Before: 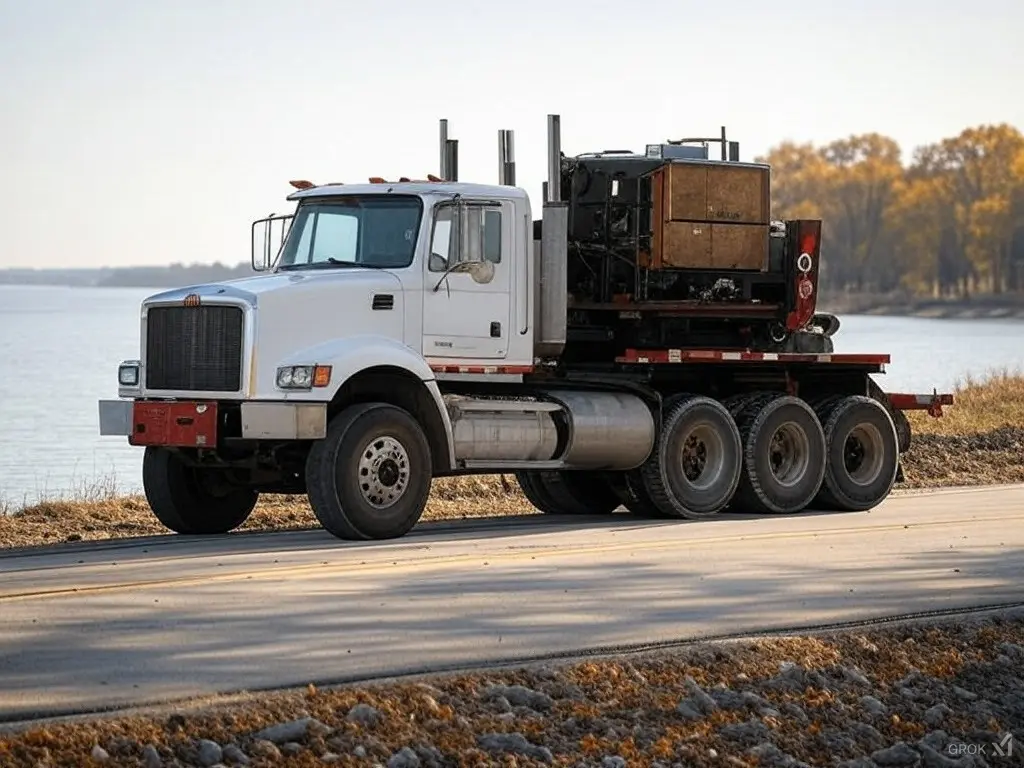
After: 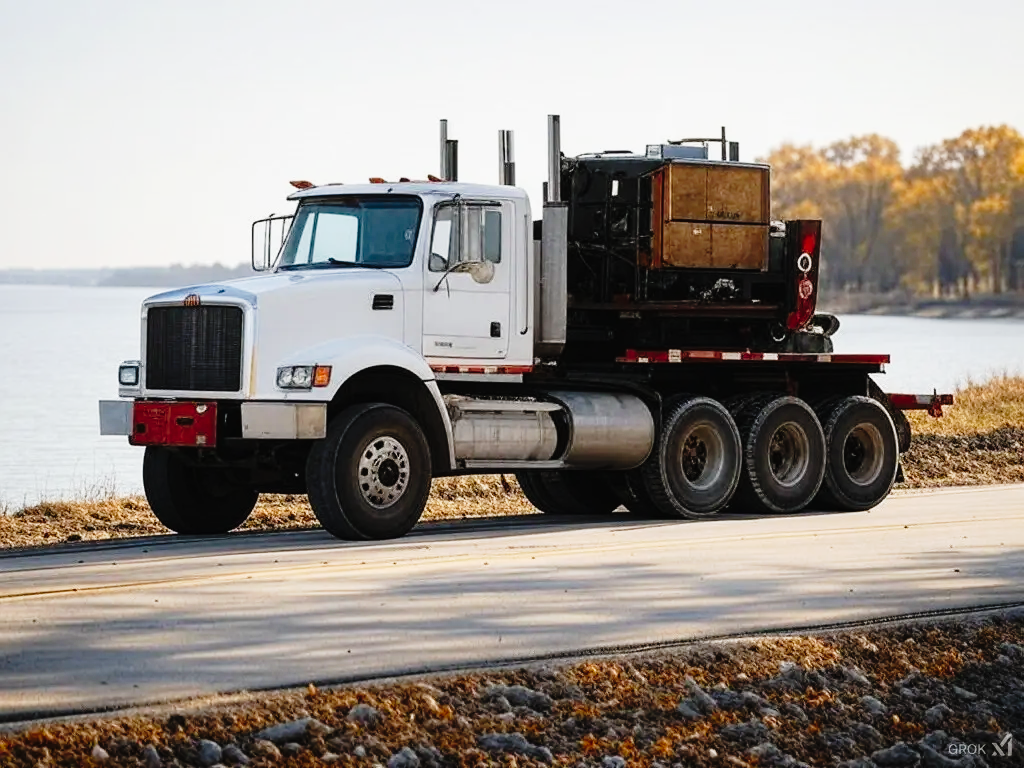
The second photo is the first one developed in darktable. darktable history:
tone curve: curves: ch0 [(0, 0.014) (0.17, 0.099) (0.392, 0.438) (0.725, 0.828) (0.872, 0.918) (1, 0.981)]; ch1 [(0, 0) (0.402, 0.36) (0.489, 0.491) (0.5, 0.503) (0.515, 0.52) (0.545, 0.574) (0.615, 0.662) (0.701, 0.725) (1, 1)]; ch2 [(0, 0) (0.42, 0.458) (0.485, 0.499) (0.503, 0.503) (0.531, 0.542) (0.561, 0.594) (0.644, 0.694) (0.717, 0.753) (1, 0.991)], preserve colors none
